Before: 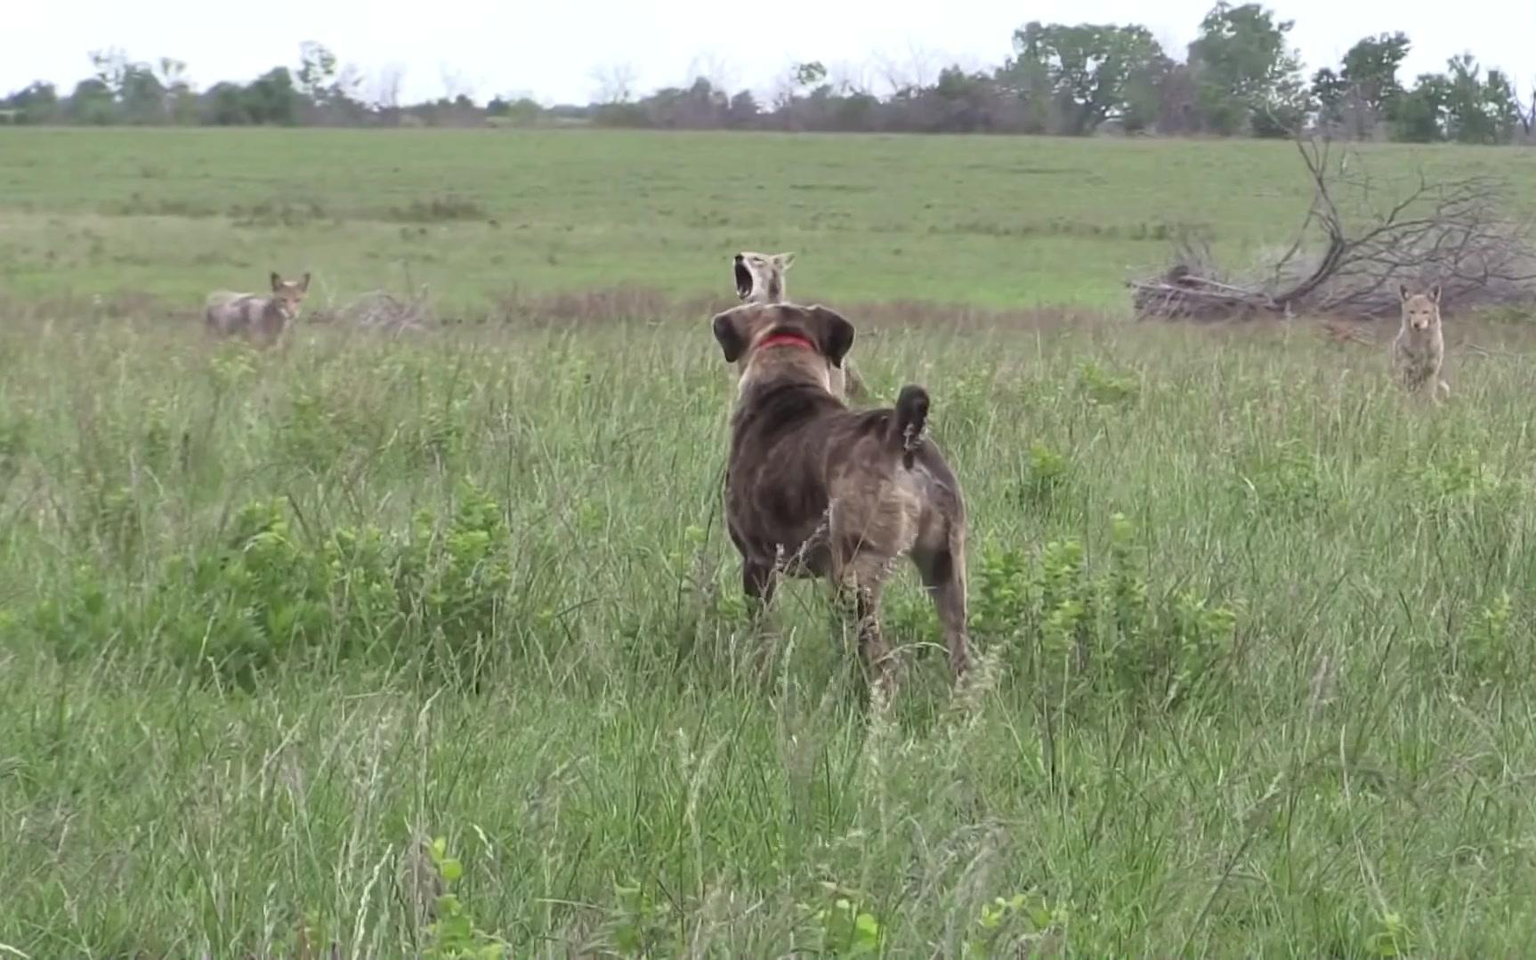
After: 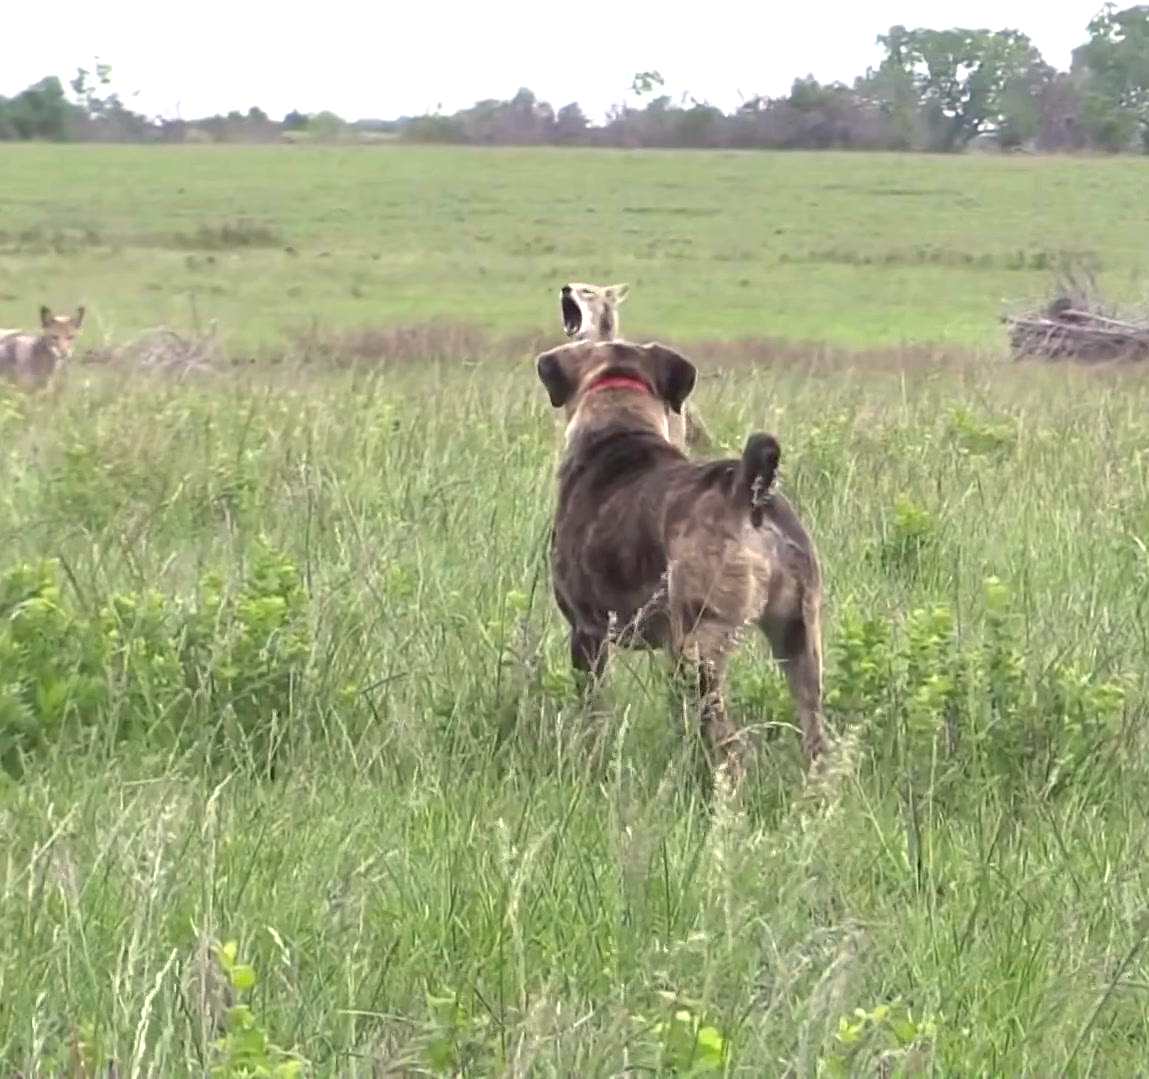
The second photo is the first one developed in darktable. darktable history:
crop and rotate: left 15.376%, right 18.013%
color balance rgb: shadows lift › chroma 1.262%, shadows lift › hue 257.53°, highlights gain › chroma 2.077%, highlights gain › hue 72.39°, white fulcrum 1.01 EV, perceptual saturation grading › global saturation -3.801%, perceptual brilliance grading › global brilliance 18.408%, global vibrance 40.167%
contrast brightness saturation: saturation -0.174
